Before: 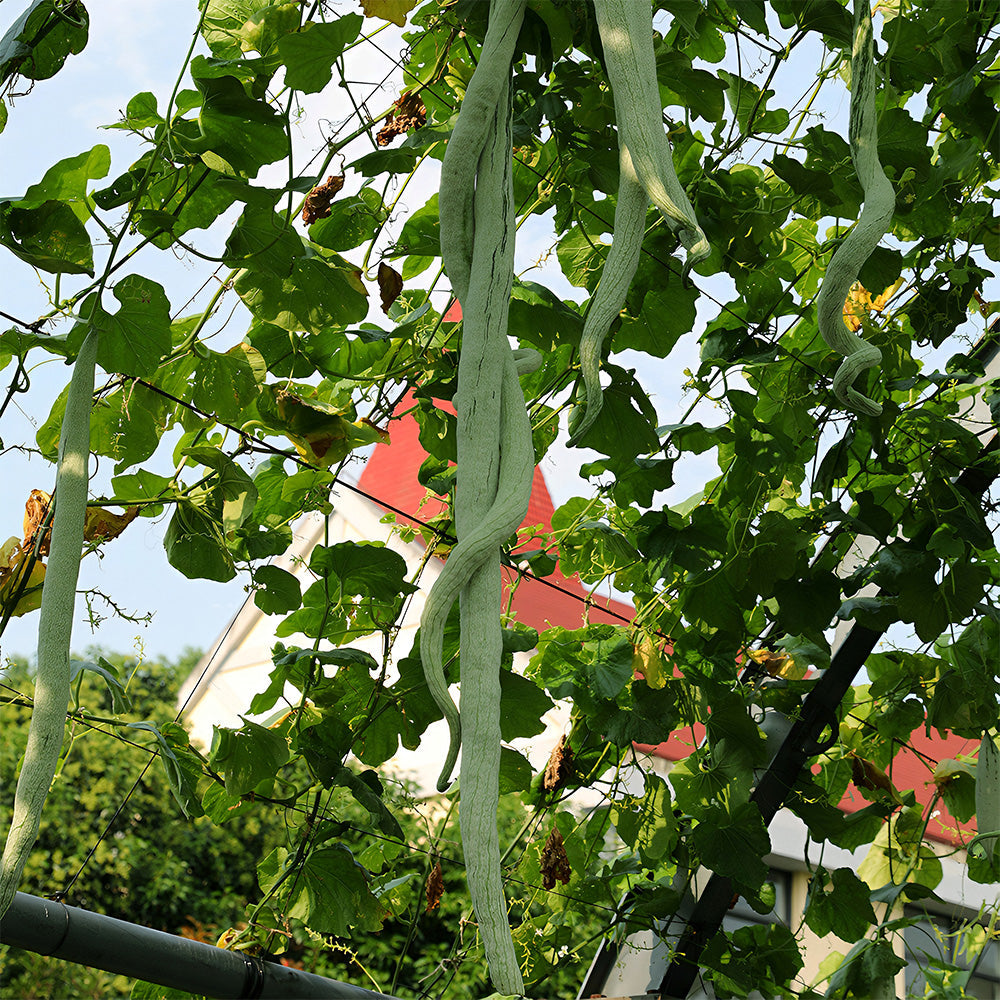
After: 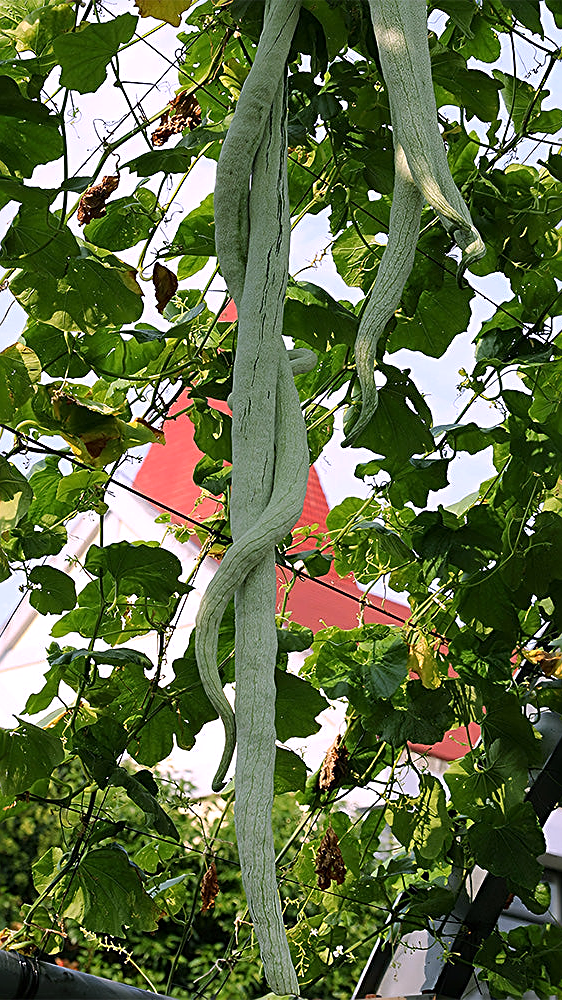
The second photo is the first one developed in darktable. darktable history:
crop and rotate: left 22.516%, right 21.234%
sharpen: amount 0.75
contrast brightness saturation: contrast 0.05
white balance: red 1.042, blue 1.17
